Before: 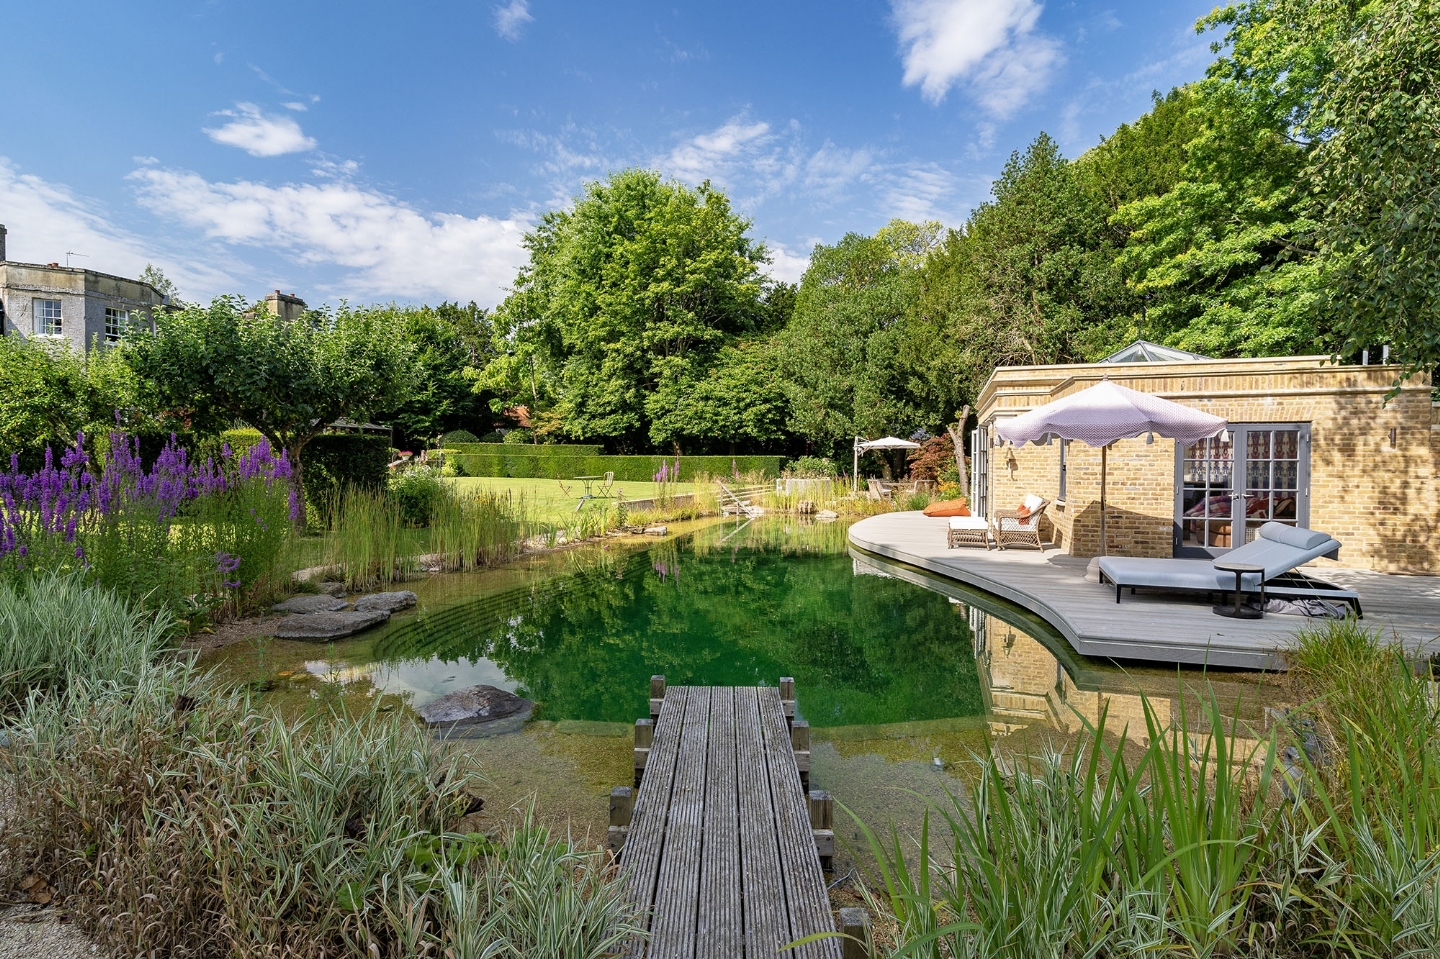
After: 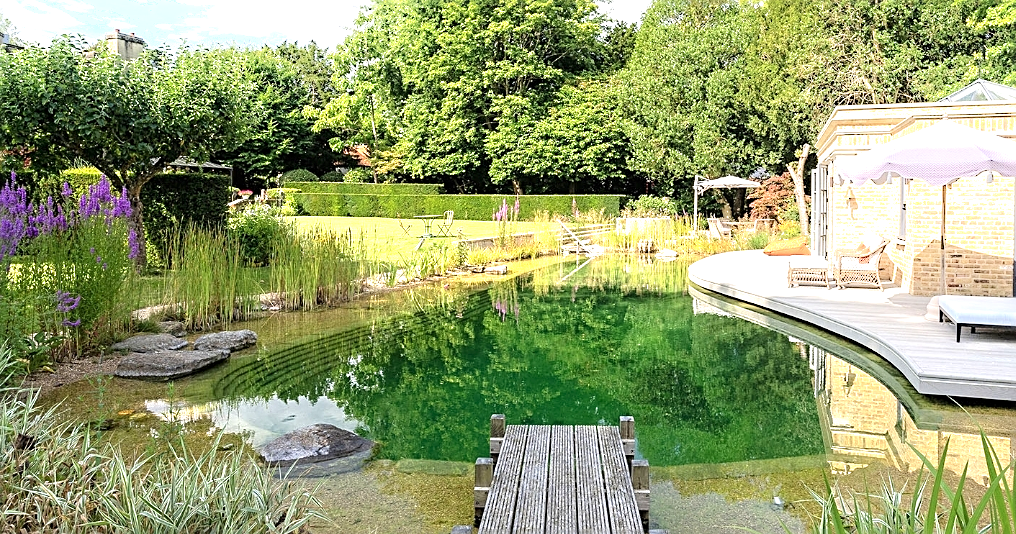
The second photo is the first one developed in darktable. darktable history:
shadows and highlights: shadows -53.39, highlights 85.43, soften with gaussian
exposure: black level correction 0, exposure 1.001 EV, compensate exposure bias true, compensate highlight preservation false
crop: left 11.123%, top 27.248%, right 18.264%, bottom 16.99%
sharpen: on, module defaults
